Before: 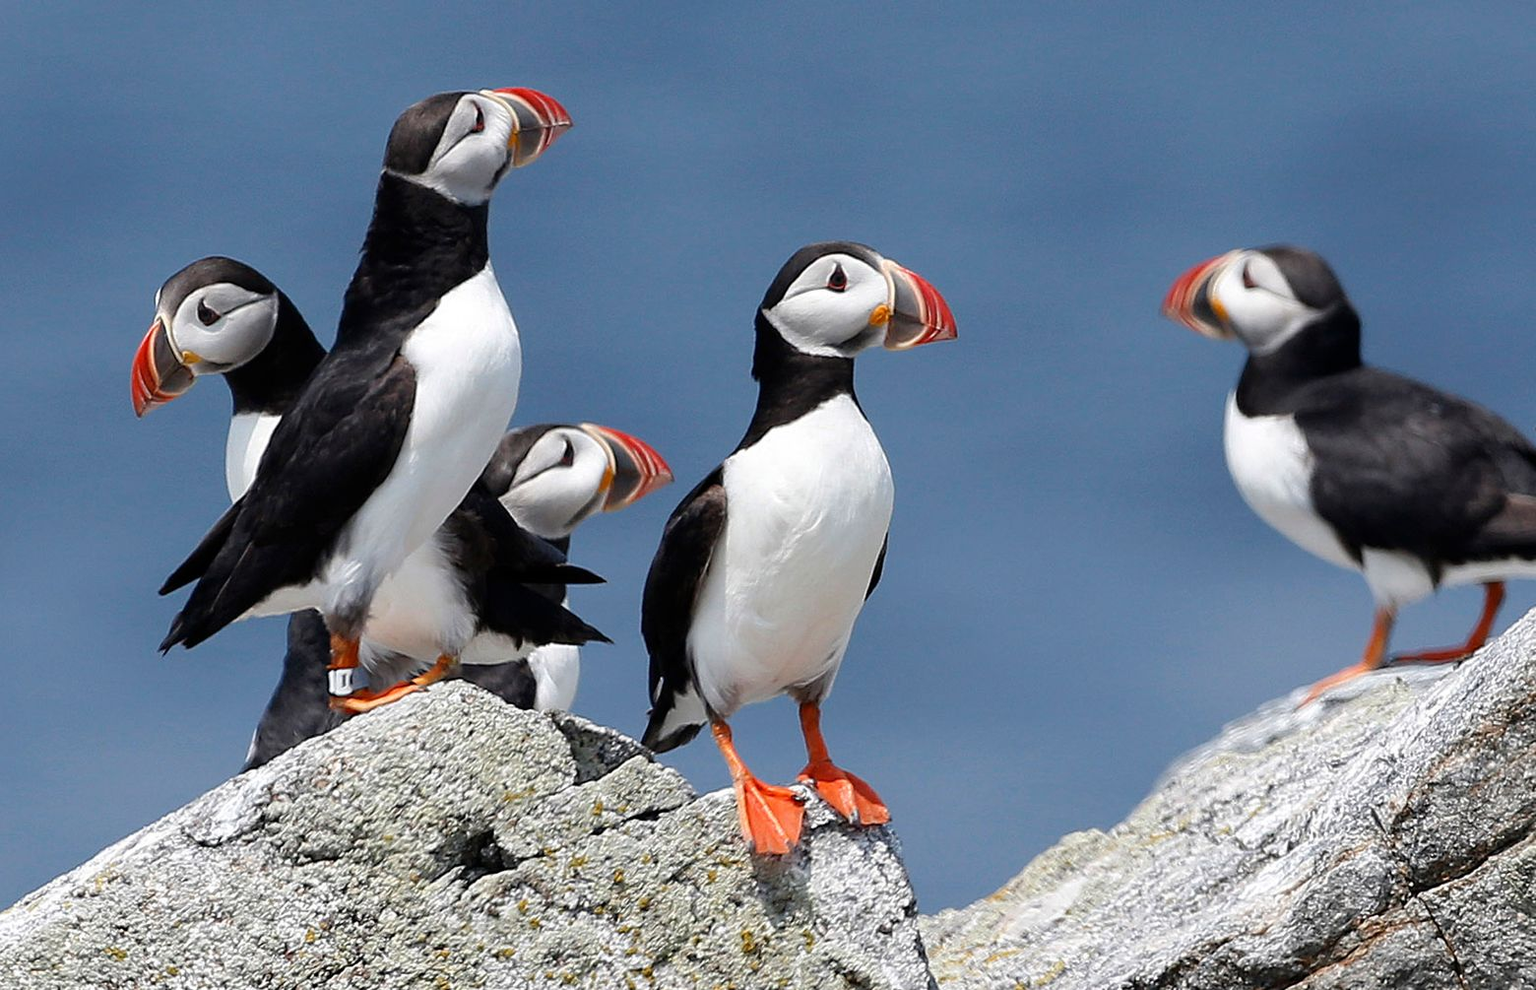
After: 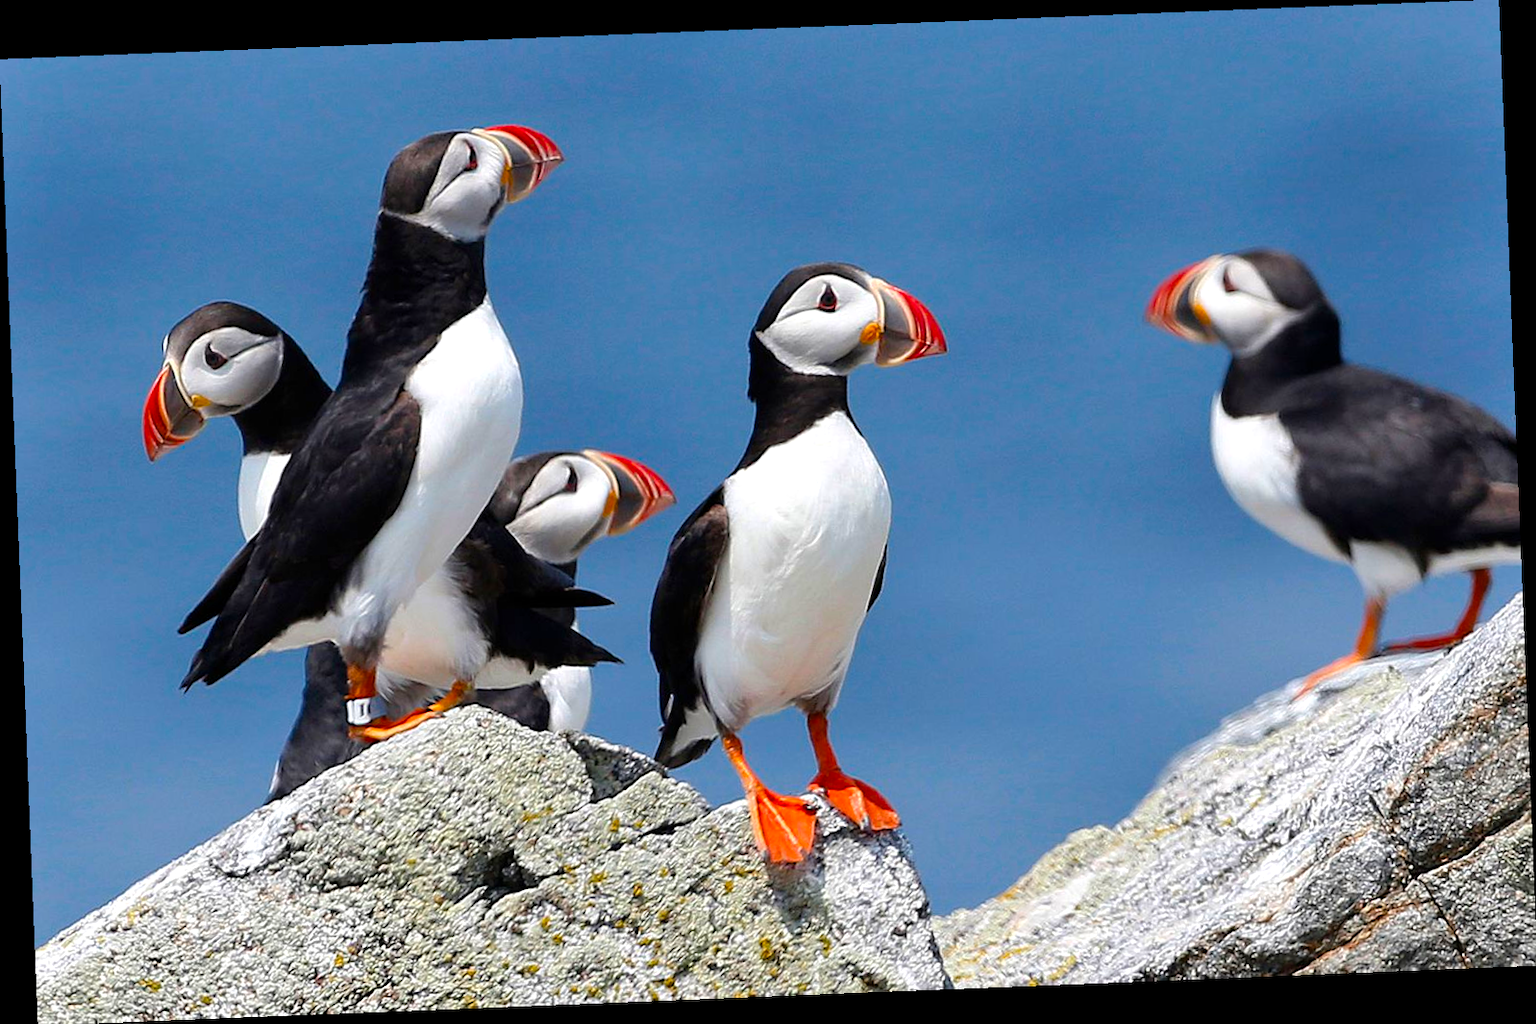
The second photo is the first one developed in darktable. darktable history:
exposure: exposure 0.15 EV, compensate highlight preservation false
rotate and perspective: rotation -2.29°, automatic cropping off
shadows and highlights: shadows 25, highlights -48, soften with gaussian
color balance rgb: perceptual saturation grading › global saturation 25%, global vibrance 20%
color correction: saturation 1.1
